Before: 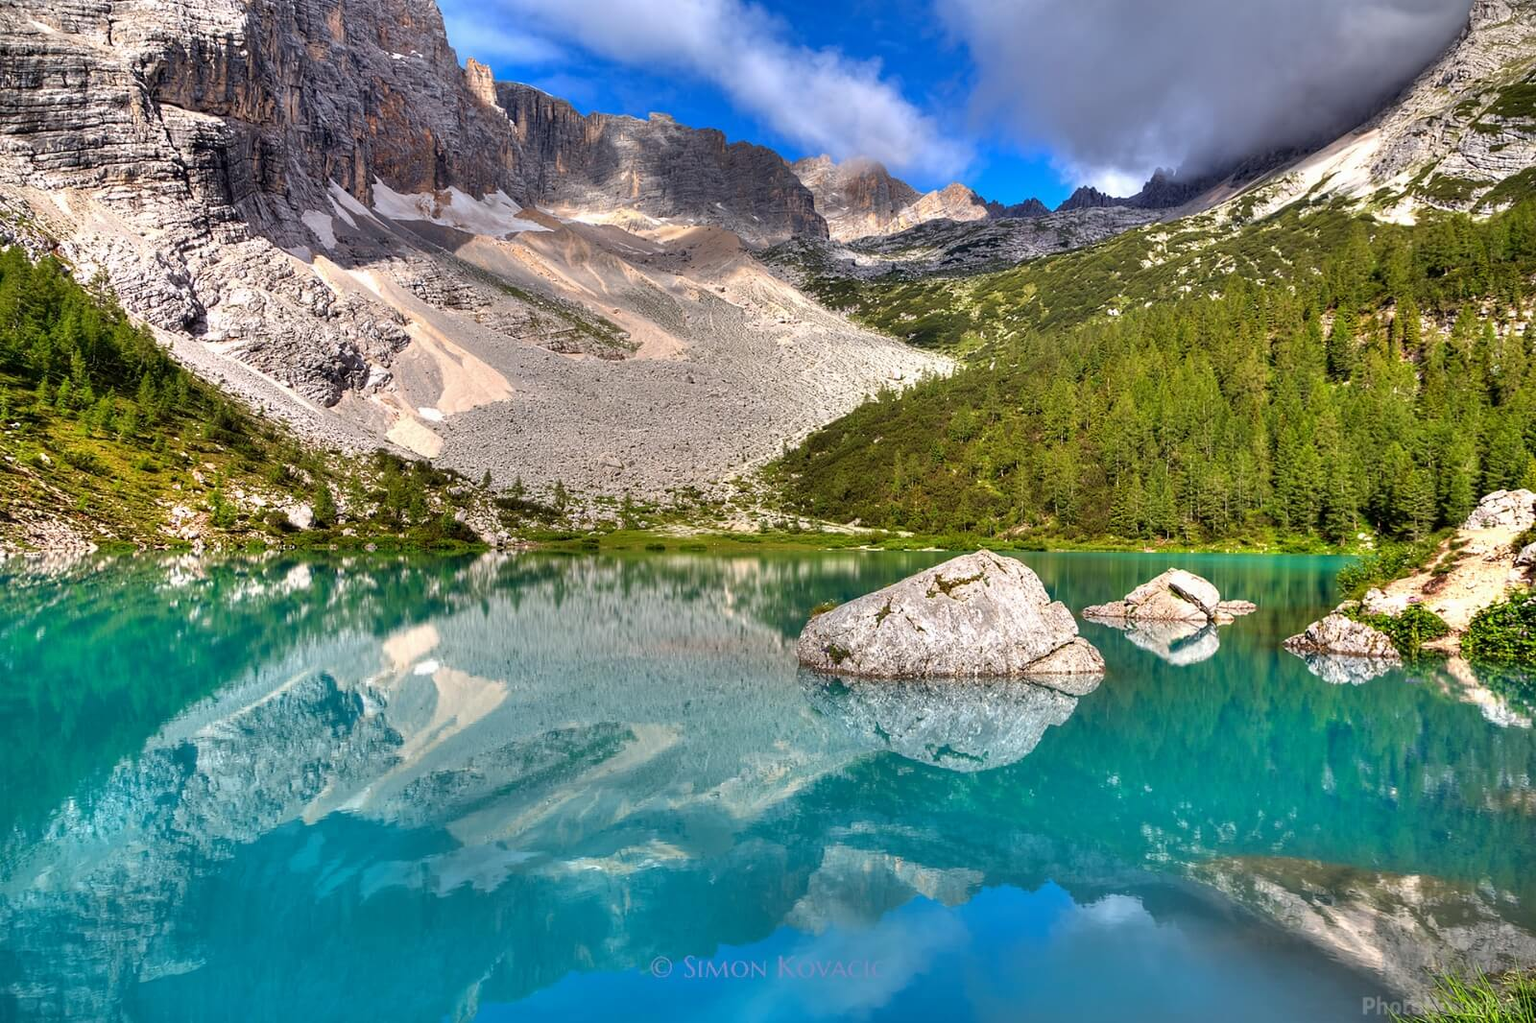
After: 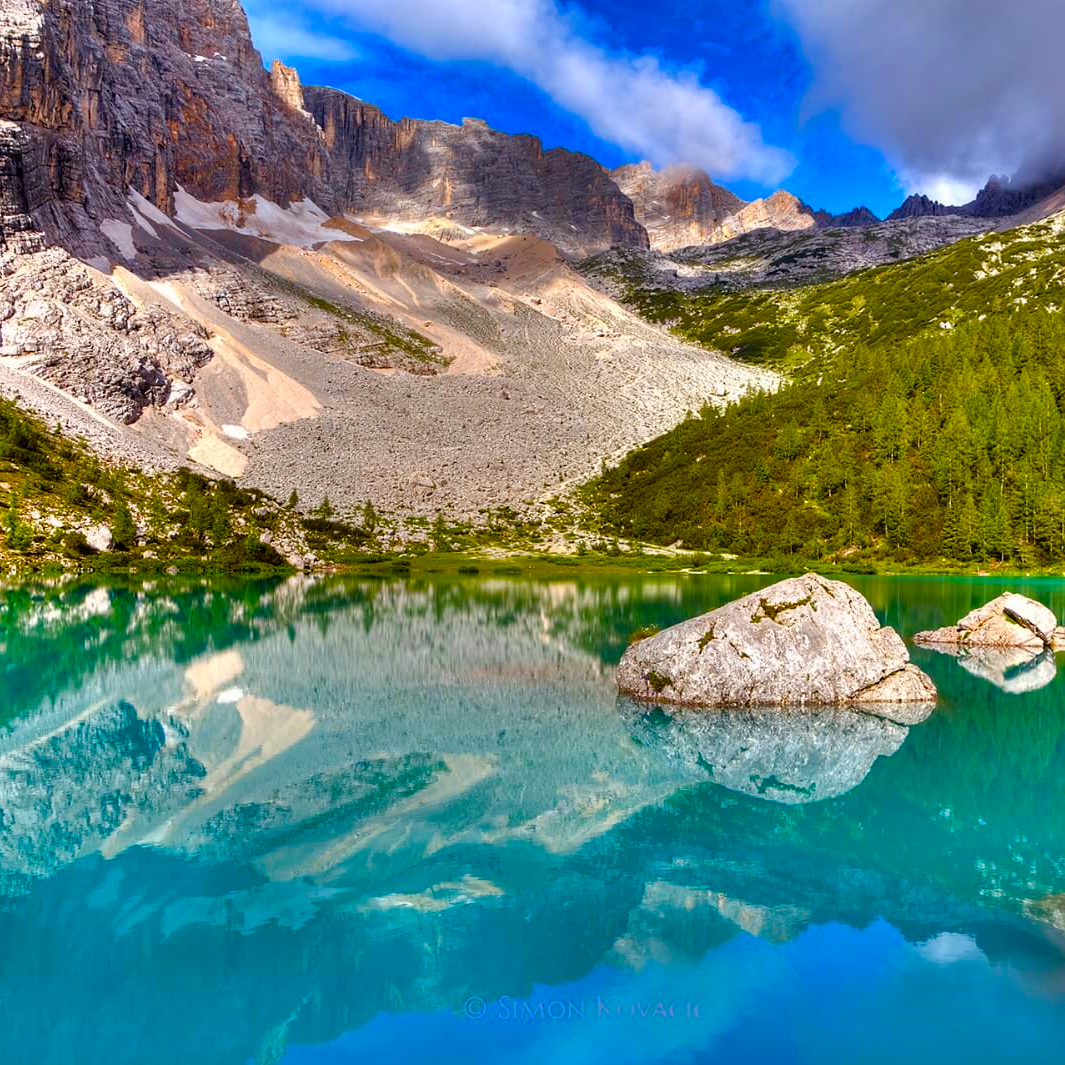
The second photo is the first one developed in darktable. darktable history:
color balance rgb: power › luminance -3.657%, power › chroma 0.54%, power › hue 41.98°, linear chroma grading › global chroma 14.72%, perceptual saturation grading › global saturation 23.417%, perceptual saturation grading › highlights -24.336%, perceptual saturation grading › mid-tones 24.589%, perceptual saturation grading › shadows 39.589%, global vibrance 20%
crop and rotate: left 13.457%, right 19.931%
